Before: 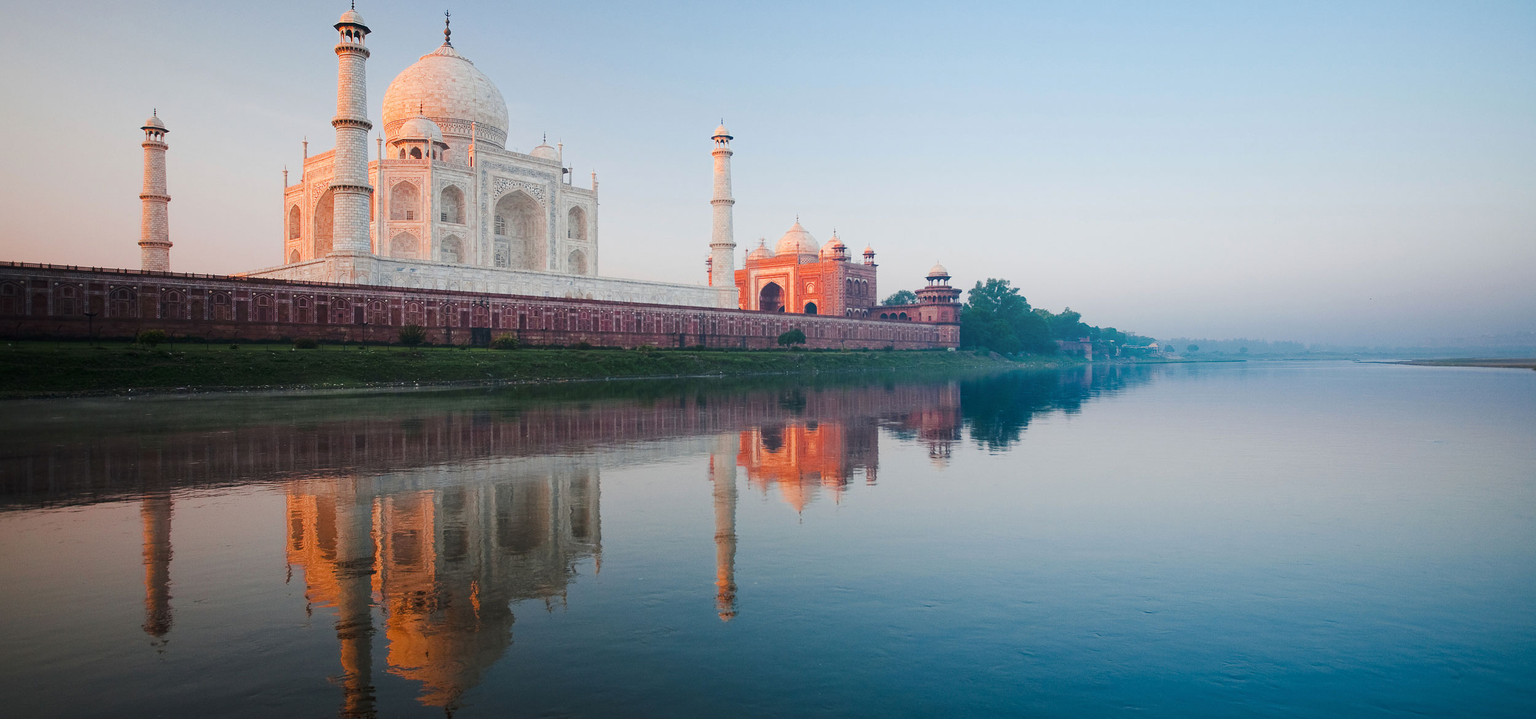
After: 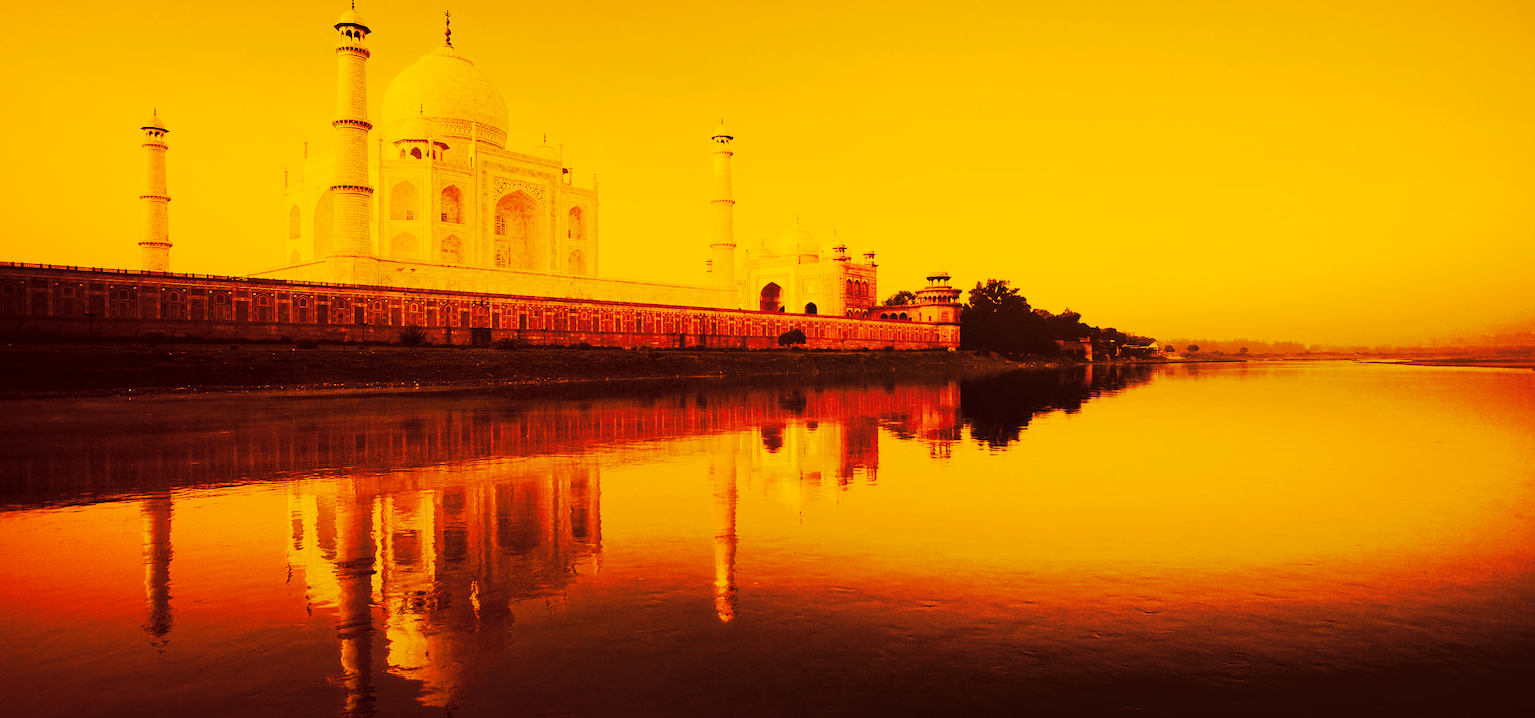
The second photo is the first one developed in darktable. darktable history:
tone curve: curves: ch0 [(0, 0) (0.003, 0.015) (0.011, 0.019) (0.025, 0.025) (0.044, 0.039) (0.069, 0.053) (0.1, 0.076) (0.136, 0.107) (0.177, 0.143) (0.224, 0.19) (0.277, 0.253) (0.335, 0.32) (0.399, 0.412) (0.468, 0.524) (0.543, 0.668) (0.623, 0.717) (0.709, 0.769) (0.801, 0.82) (0.898, 0.865) (1, 1)], preserve colors none
color look up table: target L [95.13, 87.6, 68.82, 66.19, 17.88, 68.41, 28.64, 70.84, 62.64, 44.34, 5.035, 35.57, 7.115, 10.01, 26.74, 202.15, 92.81, 90.96, 89.95, 90.45, 68.54, 82.07, 85.88, 61.51, 64.65, 38.23, 42.4, 11.05, 99.68, 92.21, 95, 73.61, 61.47, 90.96, 63.8, 64.14, 68.83, 59.55, 23.54, 30.53, 4.207, 6.961, 62.43, 46.73, 13.87, 15.97, 36.67, 7.147, 3.25], target a [1.702, 16.47, 53.09, 56.65, 30.88, 53.73, 32.18, 47.03, 59.46, 25.56, 23.84, 29.45, 26.43, 28.05, 32.07, 0, 6.03, 9.061, 10.49, 10.31, 52.16, 28.76, 20.62, 61.33, 55.9, 30.02, 26.14, 28.81, -8.209, 5.248, 1.126, 45.31, 62.14, 9.056, 62.32, 60.84, 53.1, 57.33, 31.77, 32.46, 22.46, 25, 62.53, 28.37, 29.67, 30.27, 30.52, 26.52, 19.67], target b [98.13, 87.89, 64.89, 61.8, 29.24, 64.4, 41.05, 66.93, 58.59, 44.41, 8.455, 43.12, 11.97, 16.68, 38.34, -0.001, 95.21, 92.68, 91.28, 91.96, 64.25, 80.55, 85.54, 58.92, 59.8, 44.03, 43.96, 18.43, 104.89, 94.42, 98, 70.34, 59.3, 92.73, 59.93, 59.9, 64.79, 57.16, 35.68, 40.74, 7.053, 11.54, 59.37, 45.58, 23.14, 26.74, 43.45, 11.87, 5.433], num patches 49
